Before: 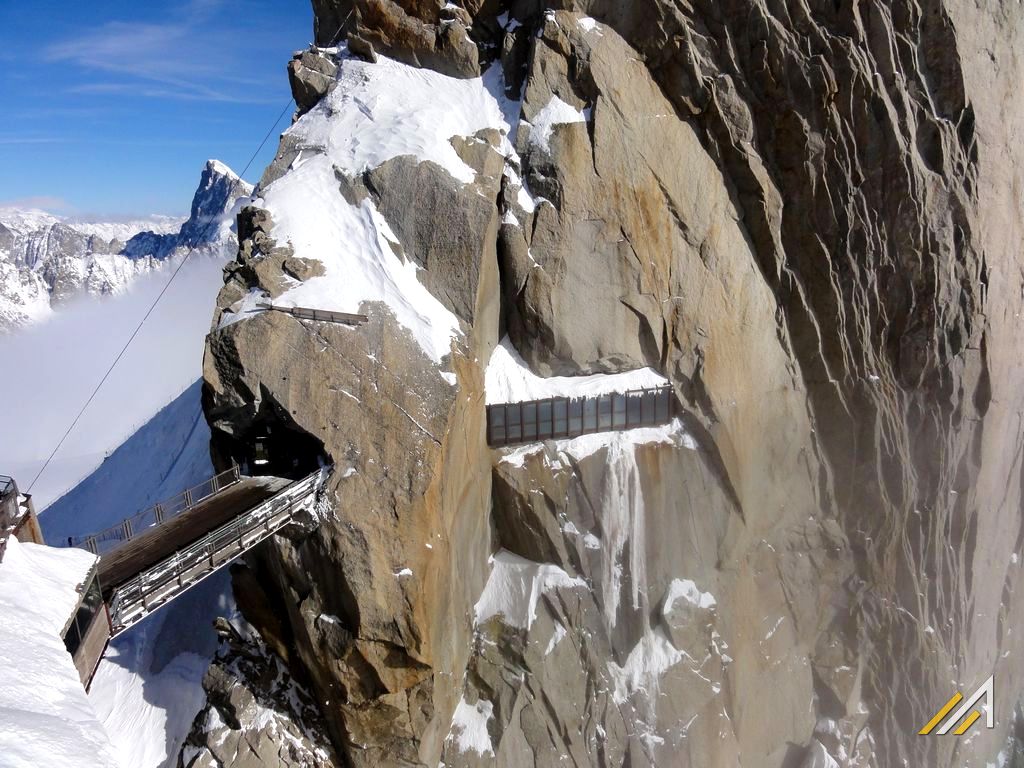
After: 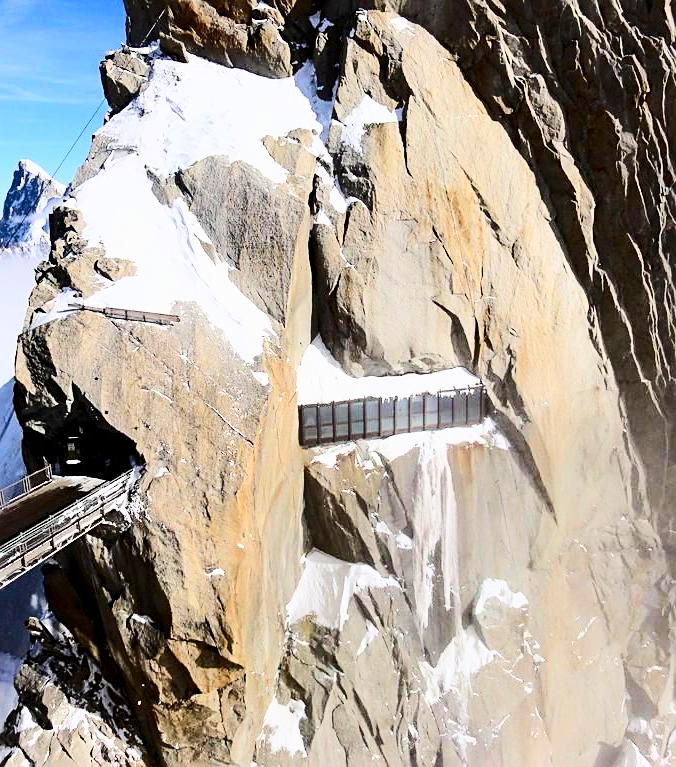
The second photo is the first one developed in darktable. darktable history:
sharpen: amount 0.478
base curve: curves: ch0 [(0, 0) (0.025, 0.046) (0.112, 0.277) (0.467, 0.74) (0.814, 0.929) (1, 0.942)]
crop and rotate: left 18.442%, right 15.508%
contrast brightness saturation: contrast 0.22
